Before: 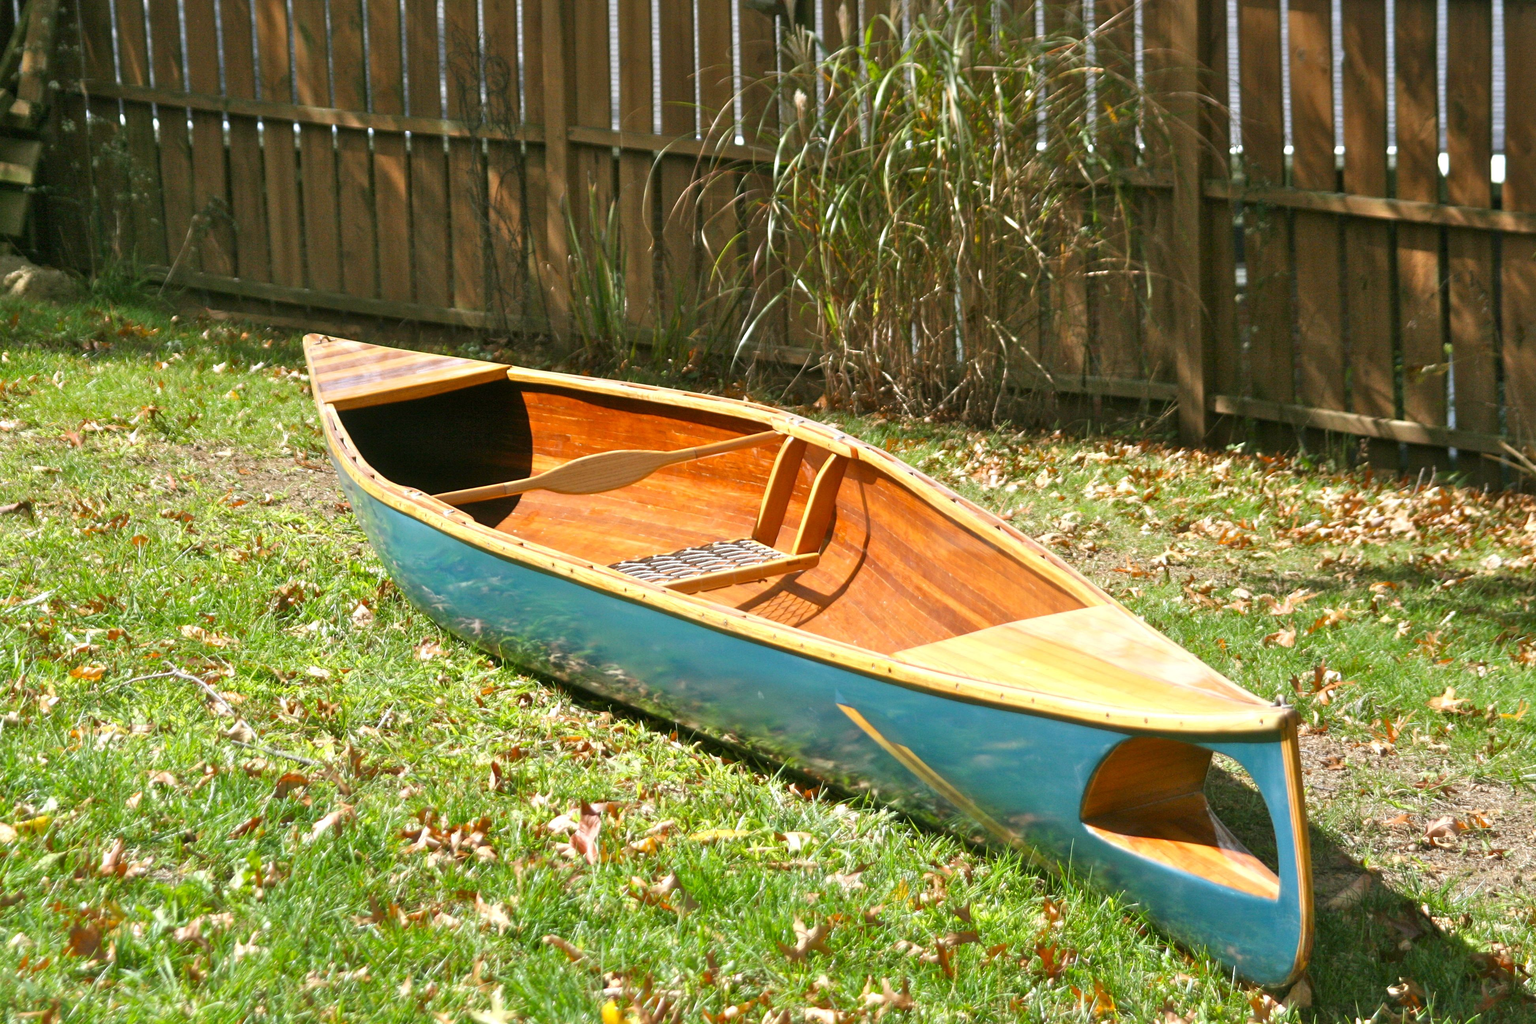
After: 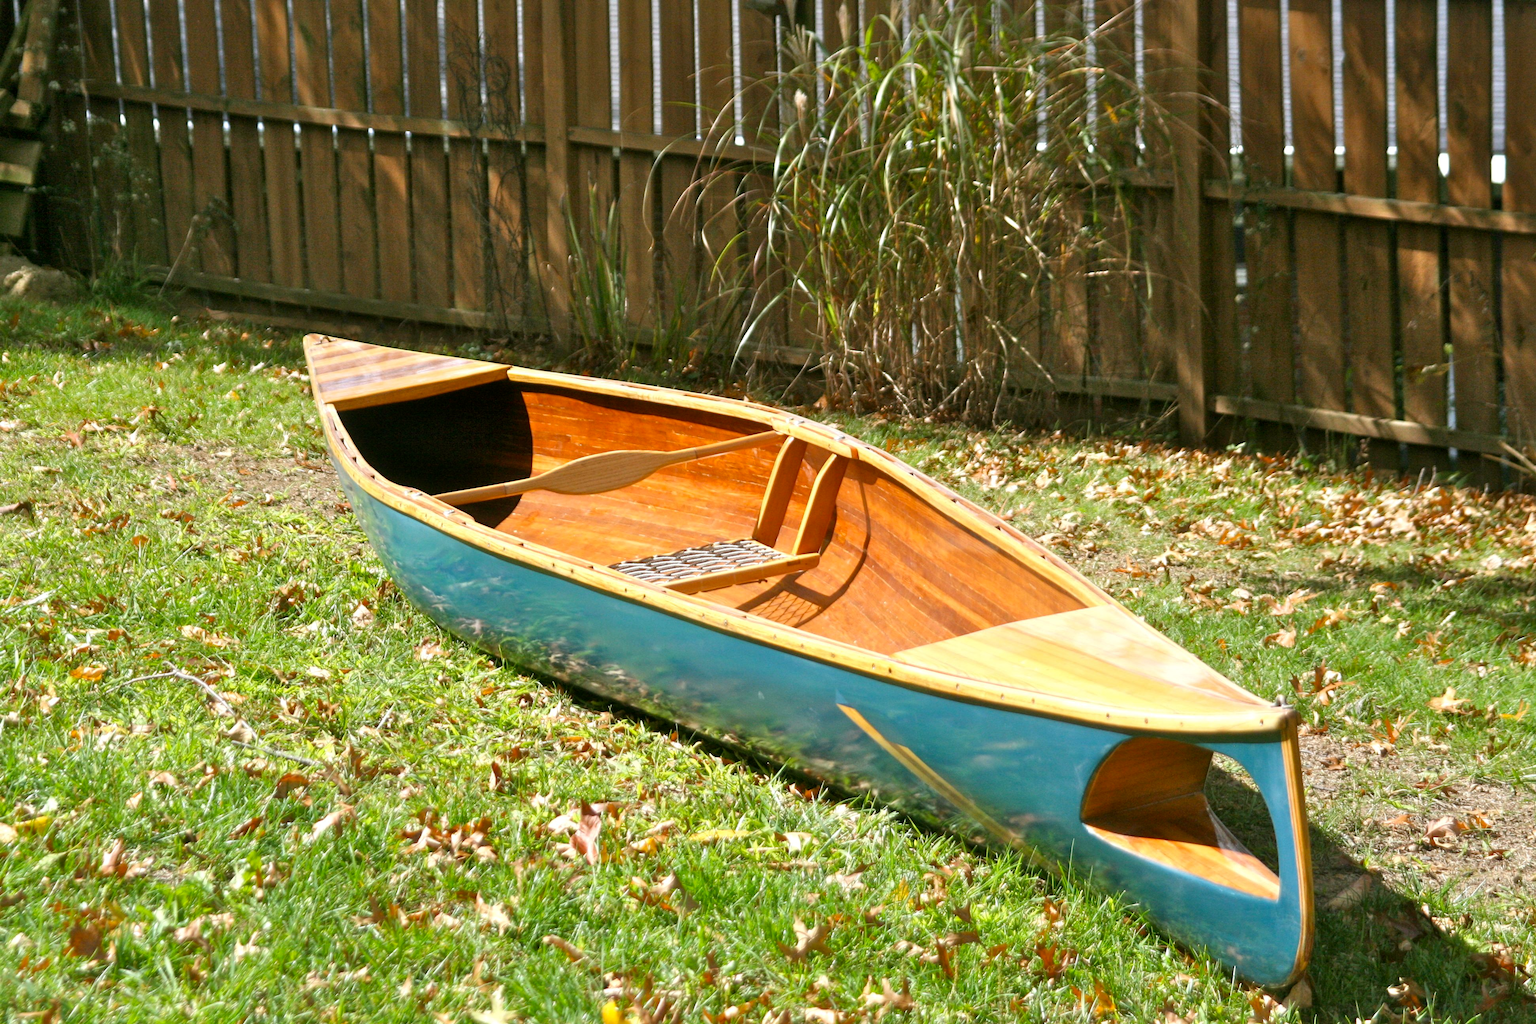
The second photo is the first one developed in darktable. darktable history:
local contrast: mode bilateral grid, contrast 15, coarseness 35, detail 106%, midtone range 0.2
